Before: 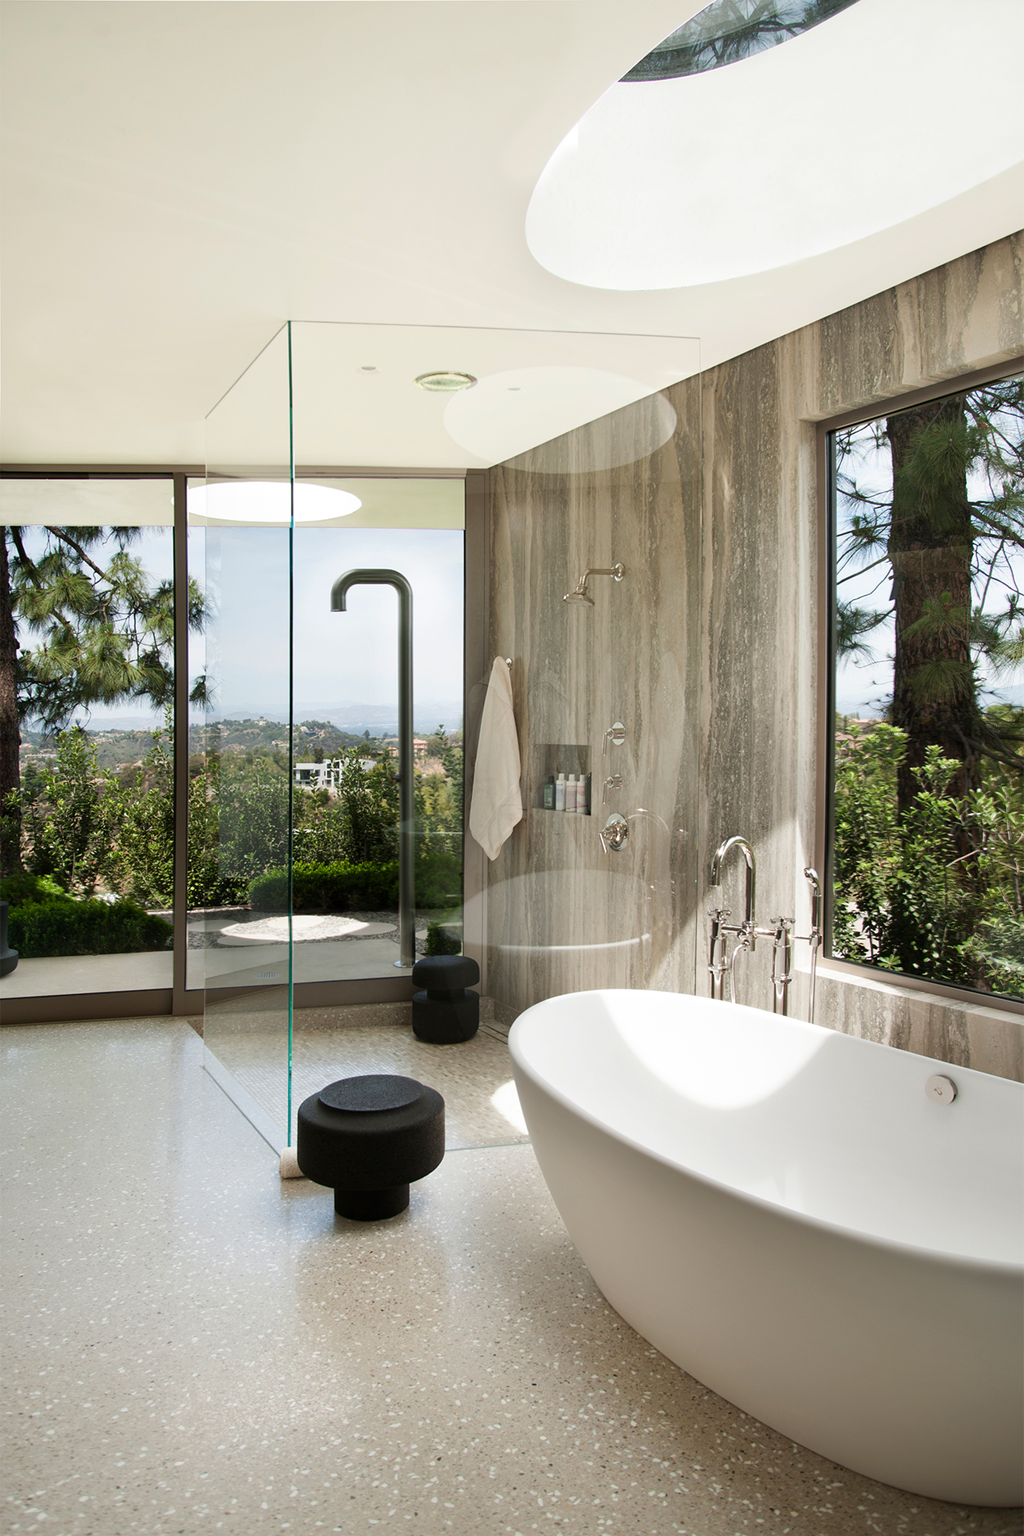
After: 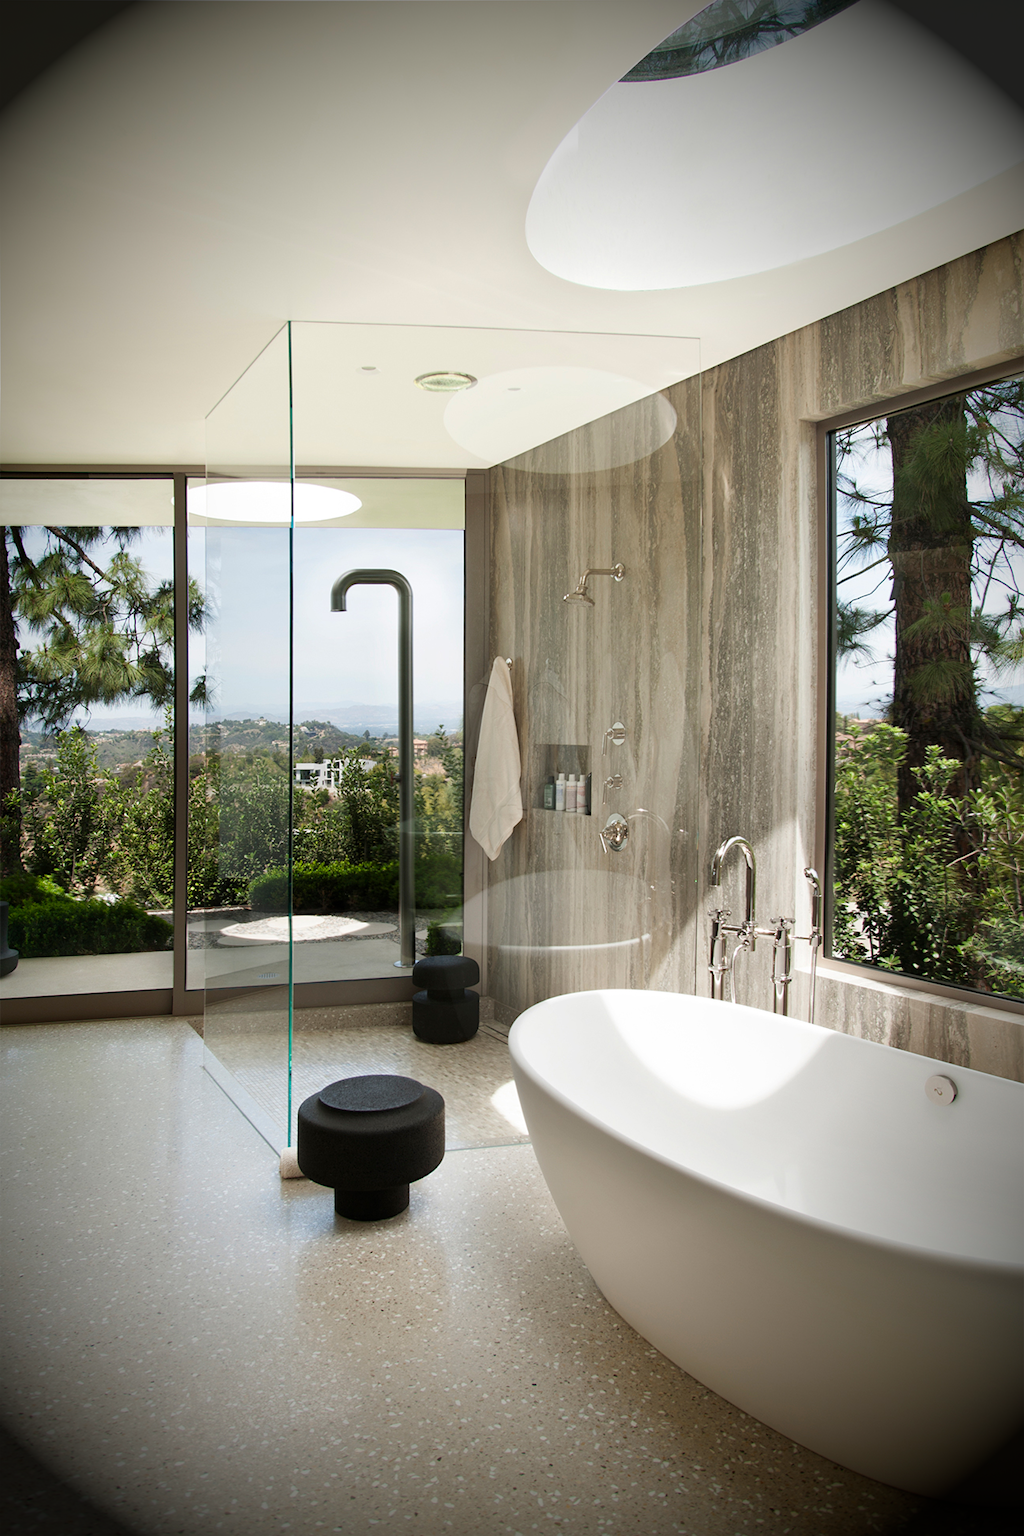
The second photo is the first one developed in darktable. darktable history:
vignetting: fall-off start 64.53%, brightness -0.984, saturation 0.489, width/height ratio 0.879
